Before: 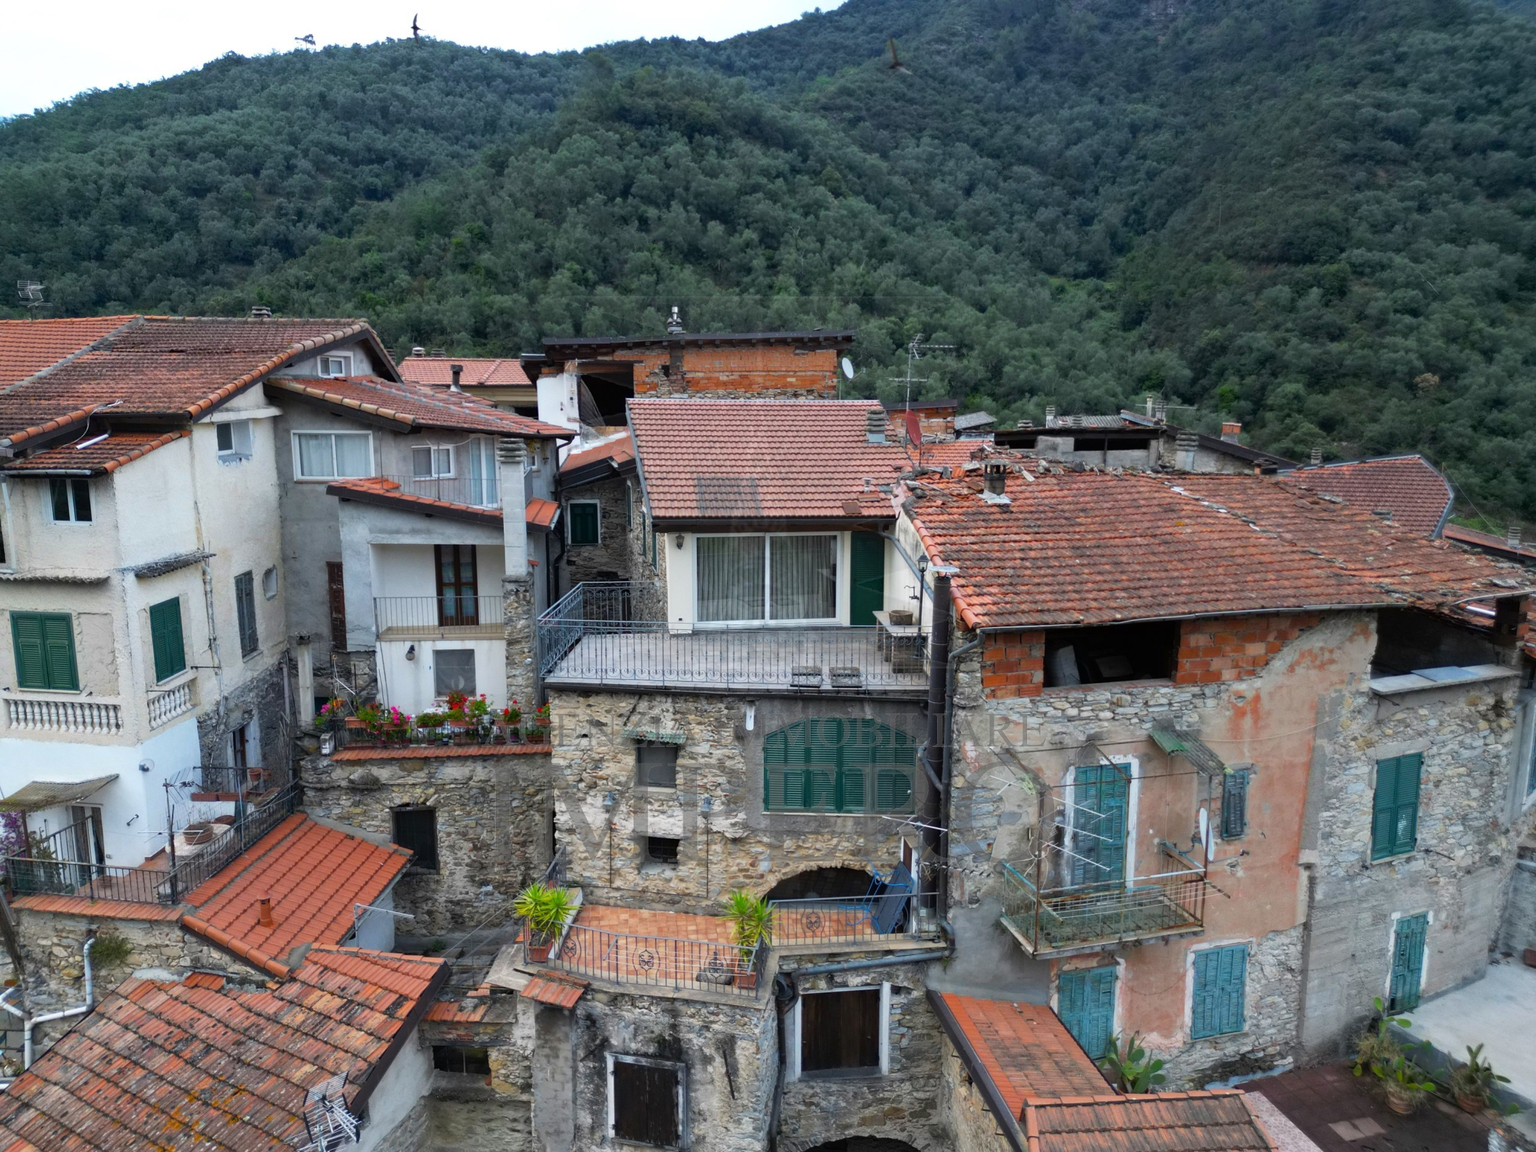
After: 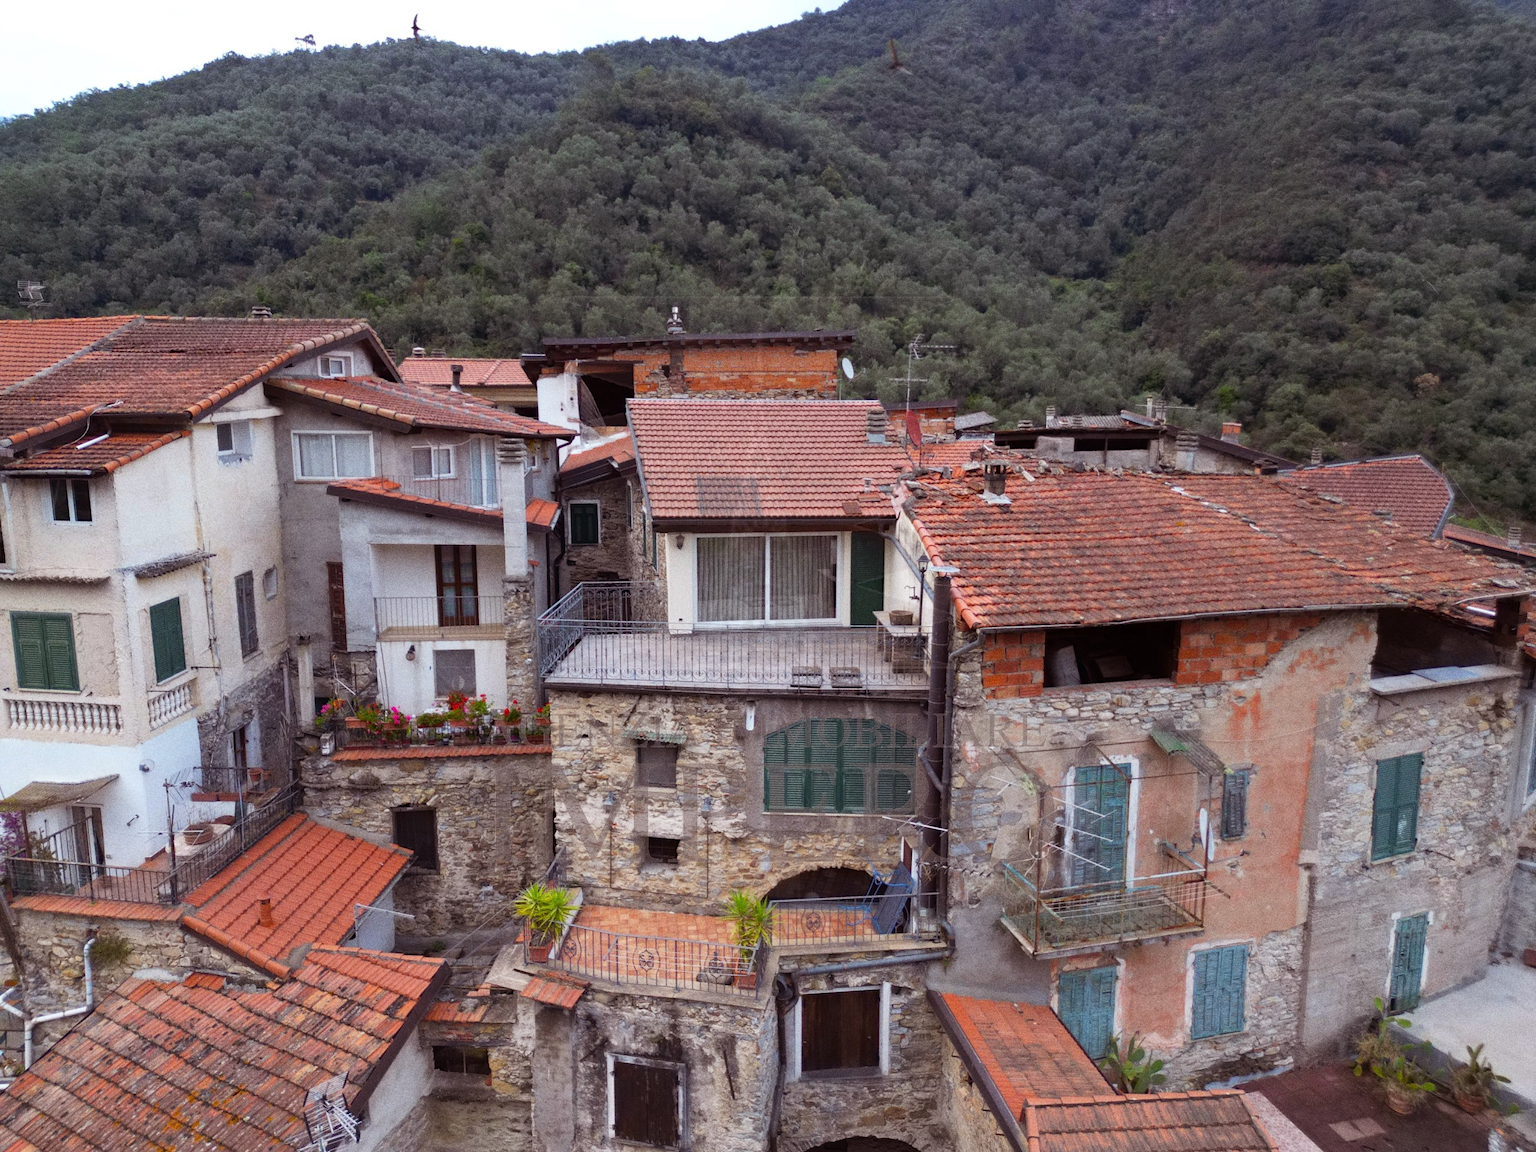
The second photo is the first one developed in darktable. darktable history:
rgb levels: mode RGB, independent channels, levels [[0, 0.474, 1], [0, 0.5, 1], [0, 0.5, 1]]
grain: coarseness 0.09 ISO, strength 40%
